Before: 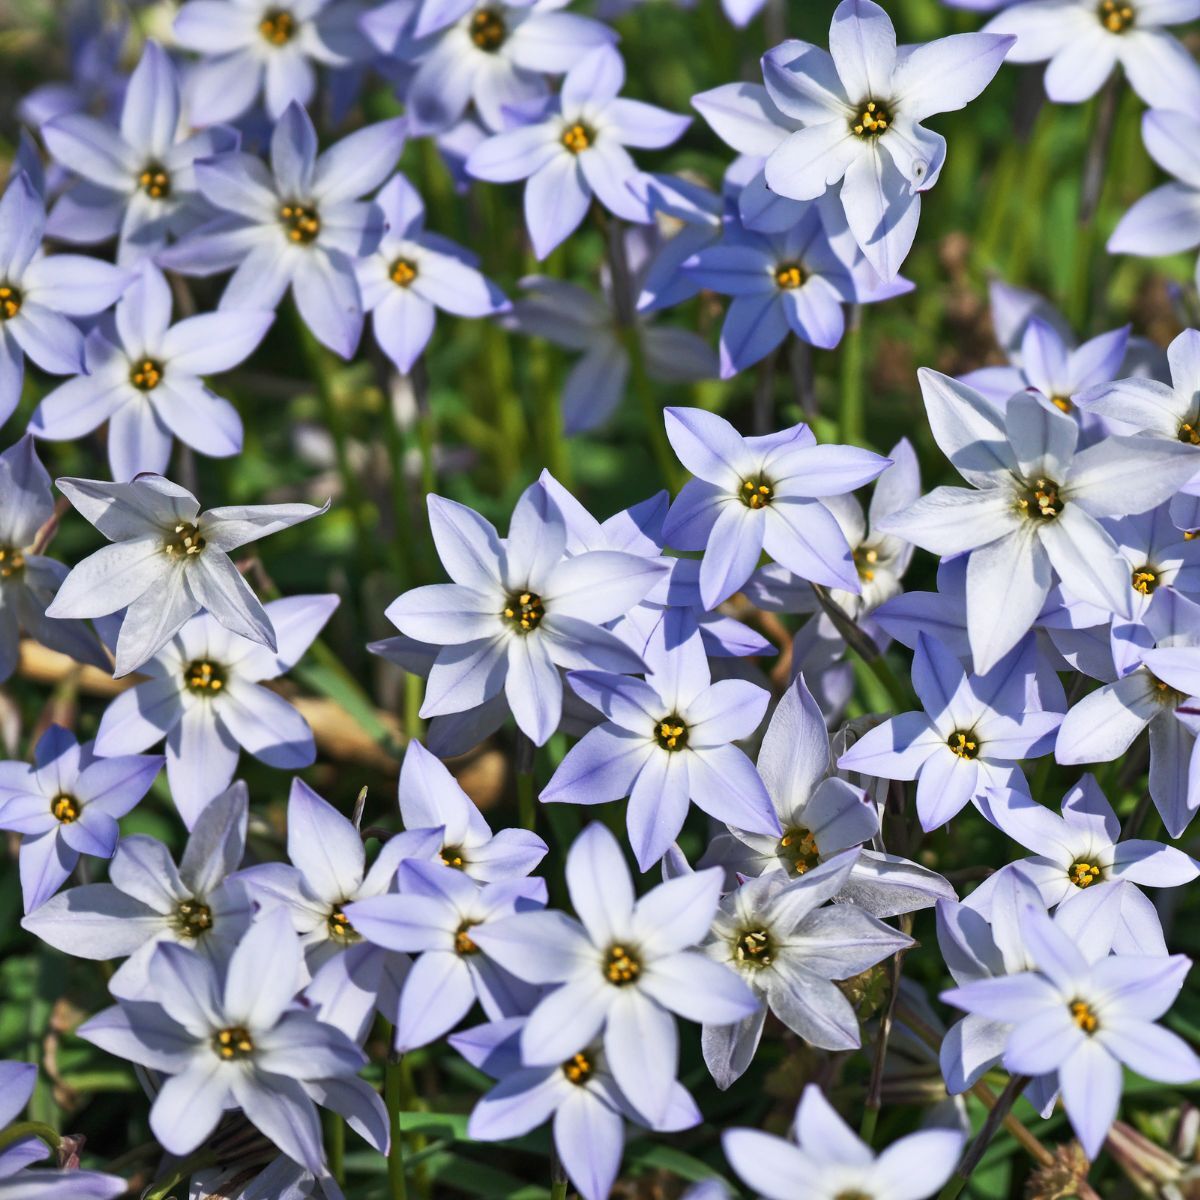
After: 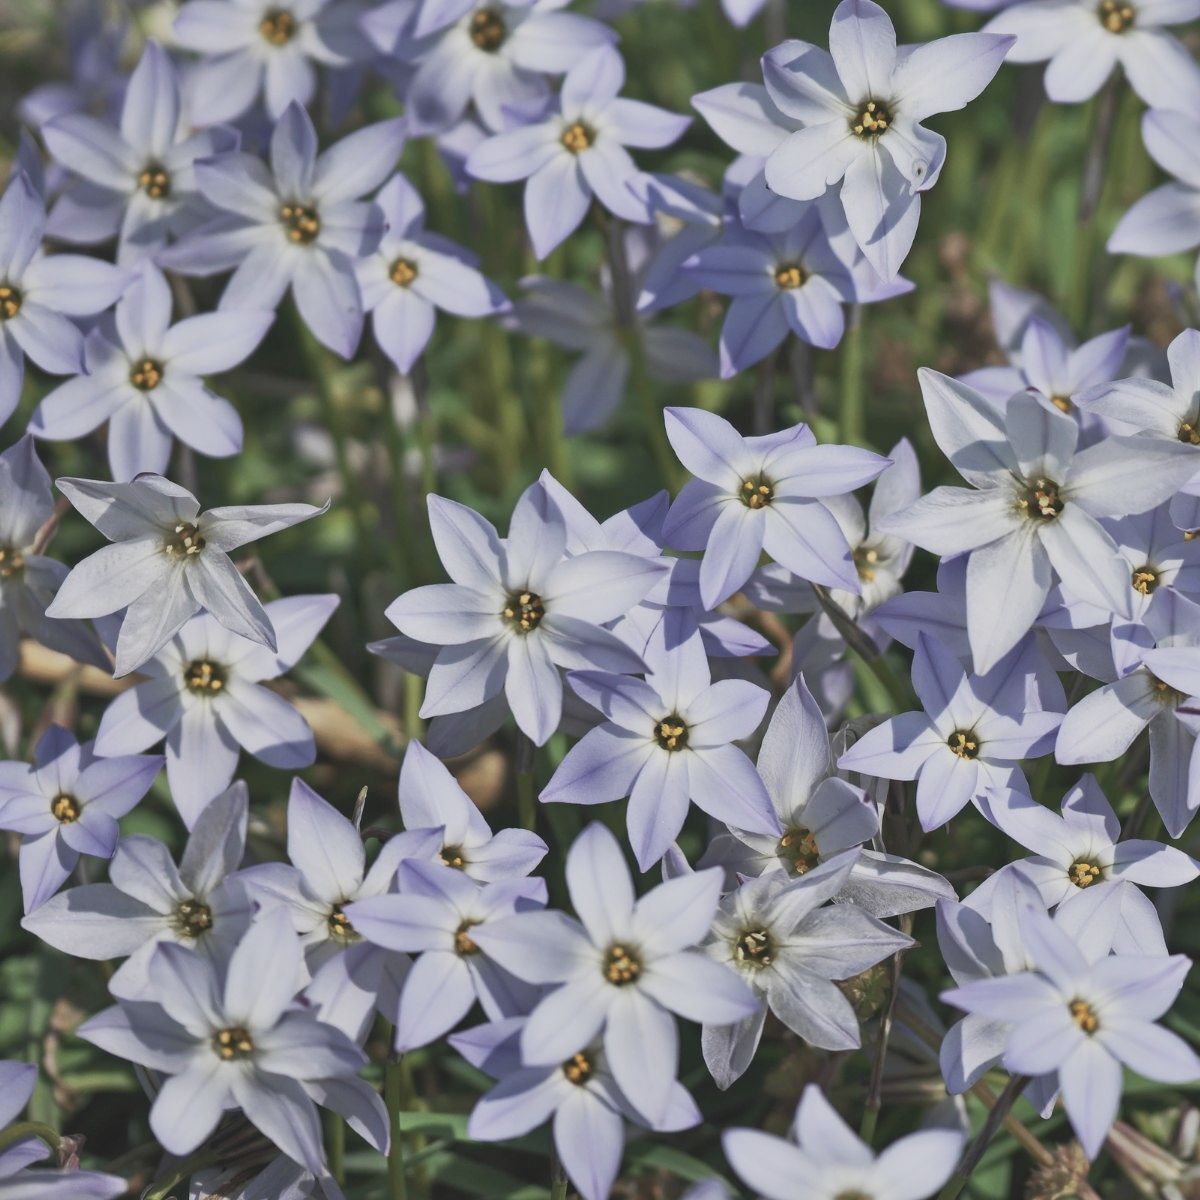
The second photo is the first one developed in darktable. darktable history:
contrast brightness saturation: contrast -0.253, saturation -0.446
